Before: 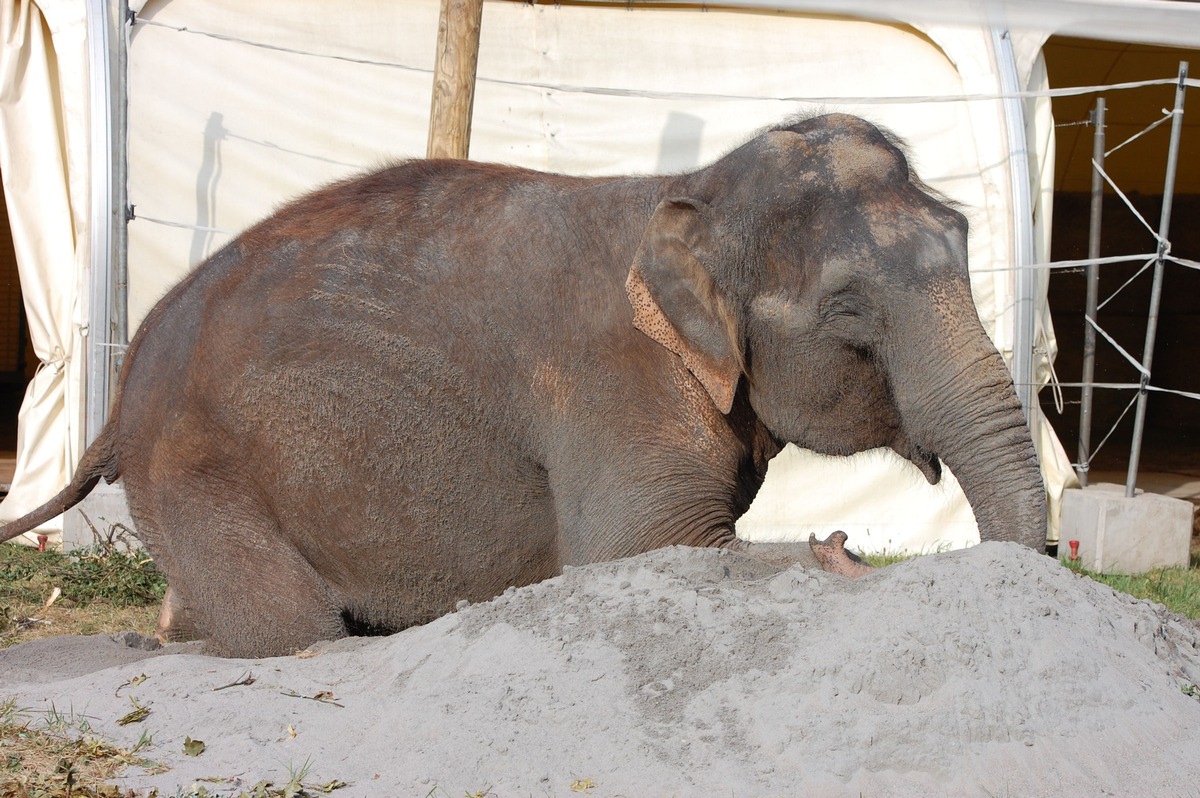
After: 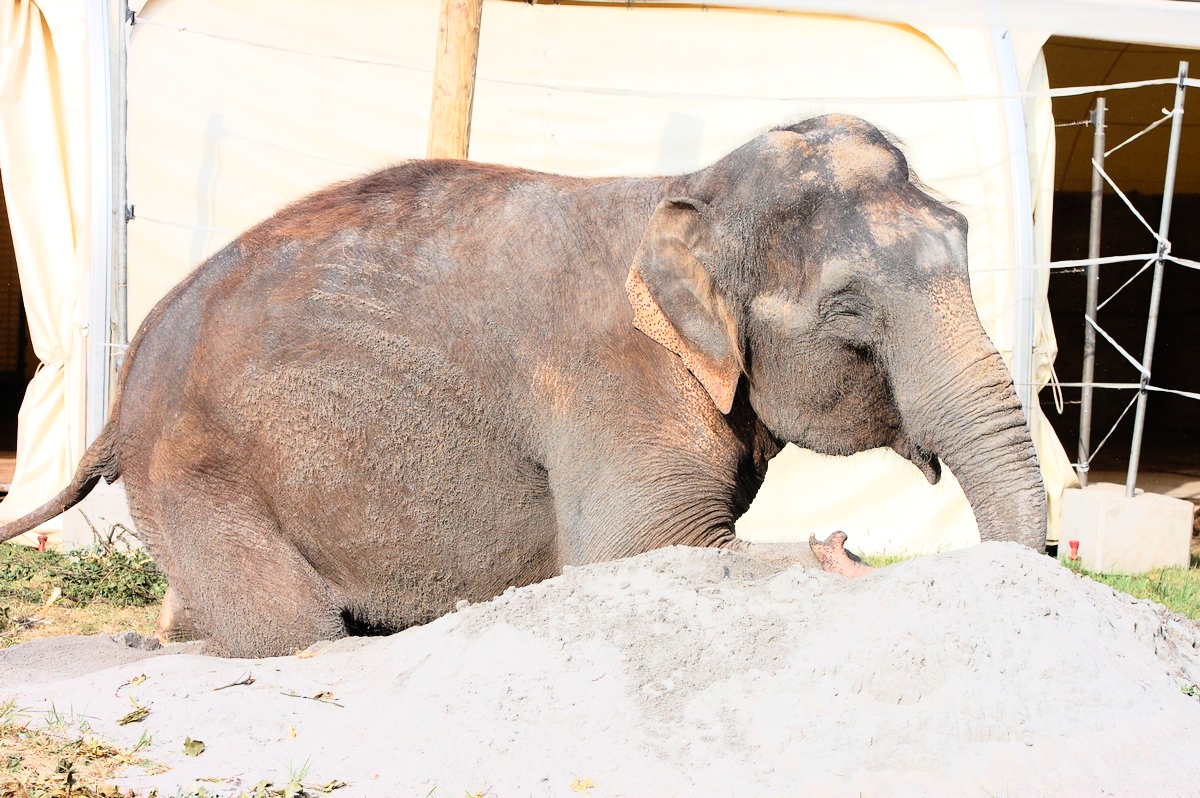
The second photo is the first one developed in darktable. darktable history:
base curve: curves: ch0 [(0, 0) (0, 0.001) (0.001, 0.001) (0.004, 0.002) (0.007, 0.004) (0.015, 0.013) (0.033, 0.045) (0.052, 0.096) (0.075, 0.17) (0.099, 0.241) (0.163, 0.42) (0.219, 0.55) (0.259, 0.616) (0.327, 0.722) (0.365, 0.765) (0.522, 0.873) (0.547, 0.881) (0.689, 0.919) (0.826, 0.952) (1, 1)]
